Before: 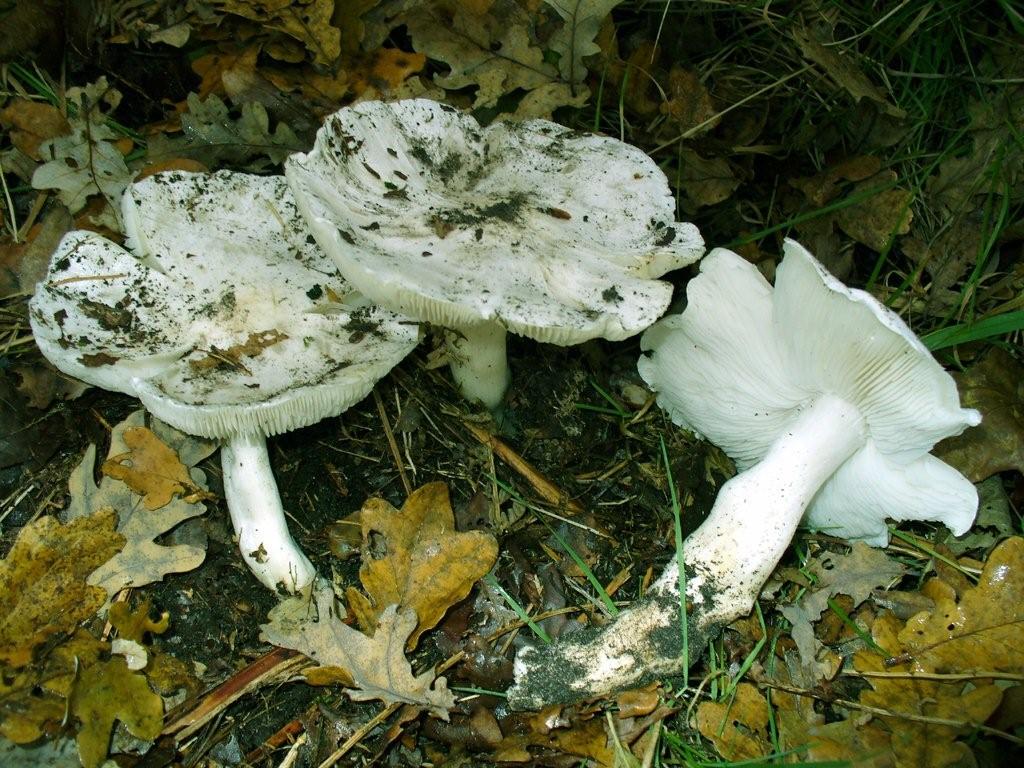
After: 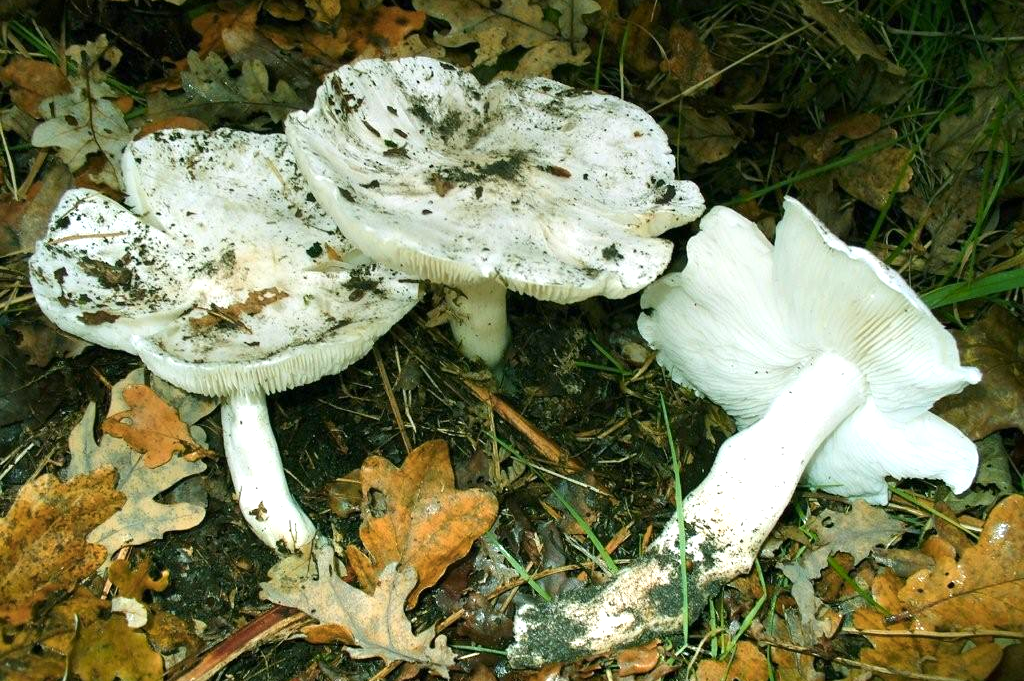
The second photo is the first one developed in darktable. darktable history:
exposure: exposure 0.497 EV, compensate highlight preservation false
color zones: curves: ch1 [(0, 0.469) (0.072, 0.457) (0.243, 0.494) (0.429, 0.5) (0.571, 0.5) (0.714, 0.5) (0.857, 0.5) (1, 0.469)]; ch2 [(0, 0.499) (0.143, 0.467) (0.242, 0.436) (0.429, 0.493) (0.571, 0.5) (0.714, 0.5) (0.857, 0.5) (1, 0.499)]
crop and rotate: top 5.589%, bottom 5.694%
contrast brightness saturation: contrast 0.054
